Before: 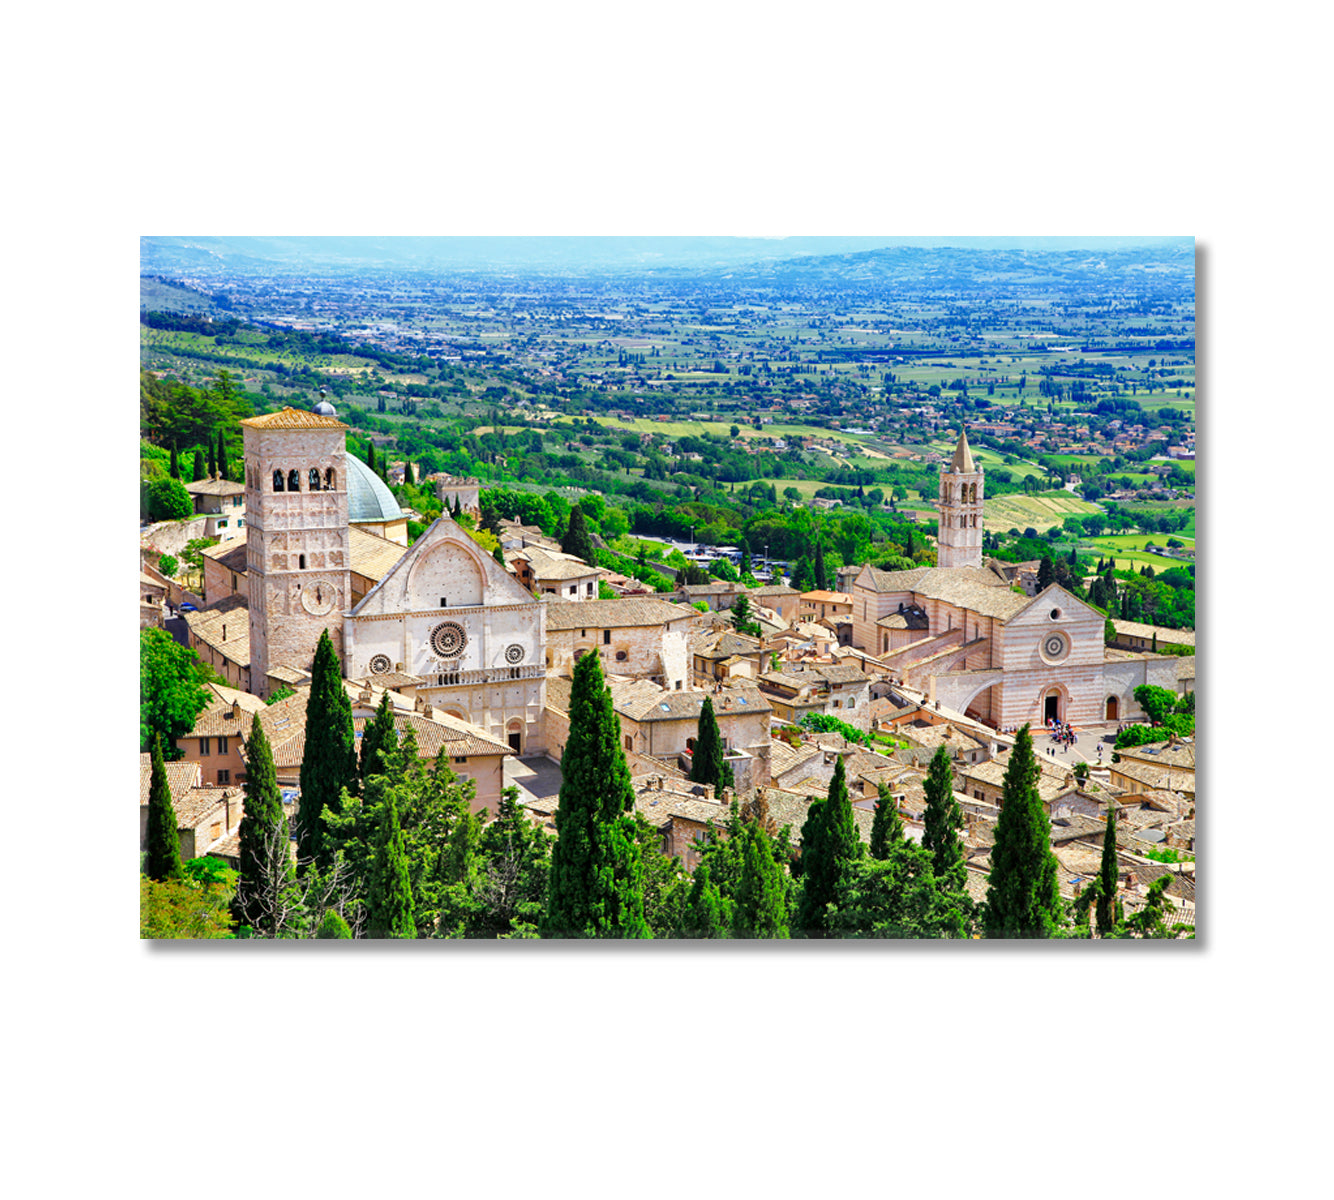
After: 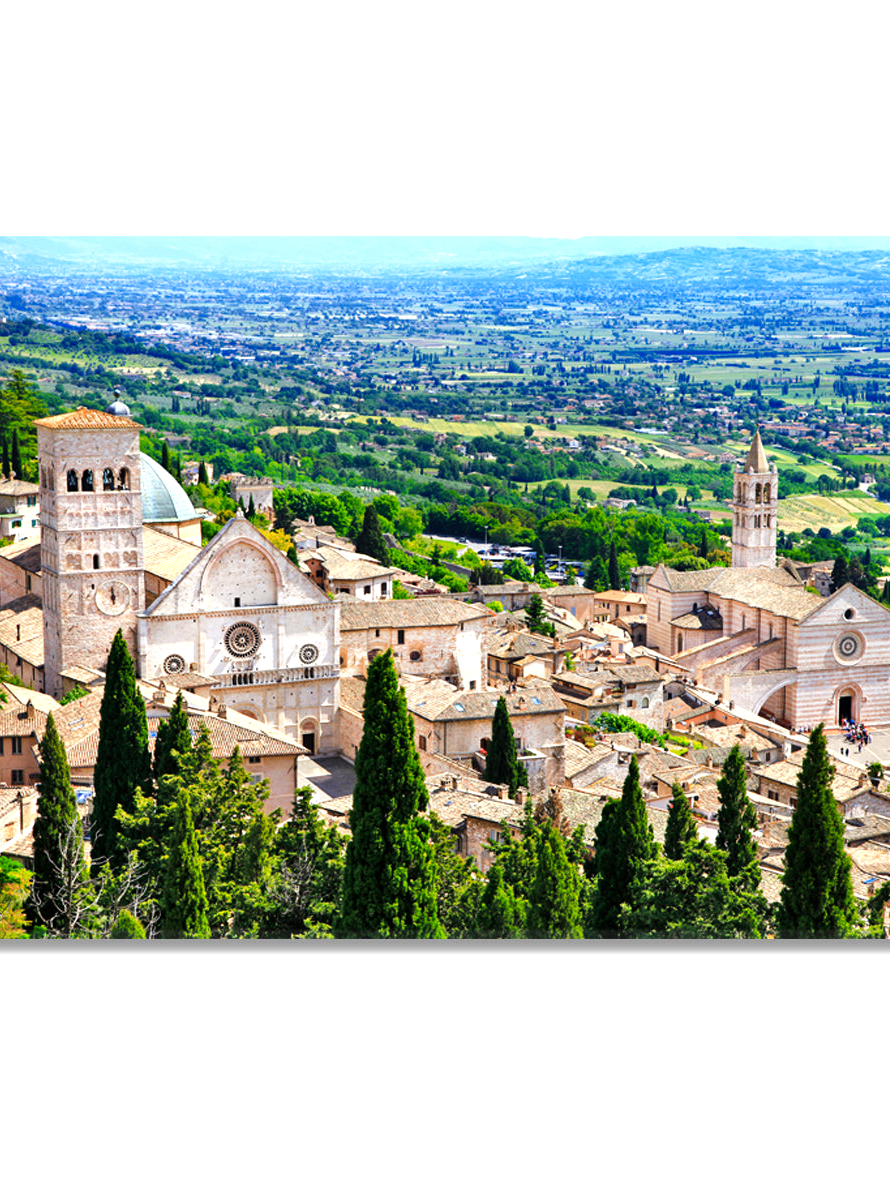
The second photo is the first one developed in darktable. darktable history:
color zones: curves: ch1 [(0, 0.455) (0.063, 0.455) (0.286, 0.495) (0.429, 0.5) (0.571, 0.5) (0.714, 0.5) (0.857, 0.5) (1, 0.455)]; ch2 [(0, 0.532) (0.063, 0.521) (0.233, 0.447) (0.429, 0.489) (0.571, 0.5) (0.714, 0.5) (0.857, 0.5) (1, 0.532)]
crop and rotate: left 15.446%, right 17.836%
tone equalizer: -8 EV -0.417 EV, -7 EV -0.389 EV, -6 EV -0.333 EV, -5 EV -0.222 EV, -3 EV 0.222 EV, -2 EV 0.333 EV, -1 EV 0.389 EV, +0 EV 0.417 EV, edges refinement/feathering 500, mask exposure compensation -1.57 EV, preserve details no
